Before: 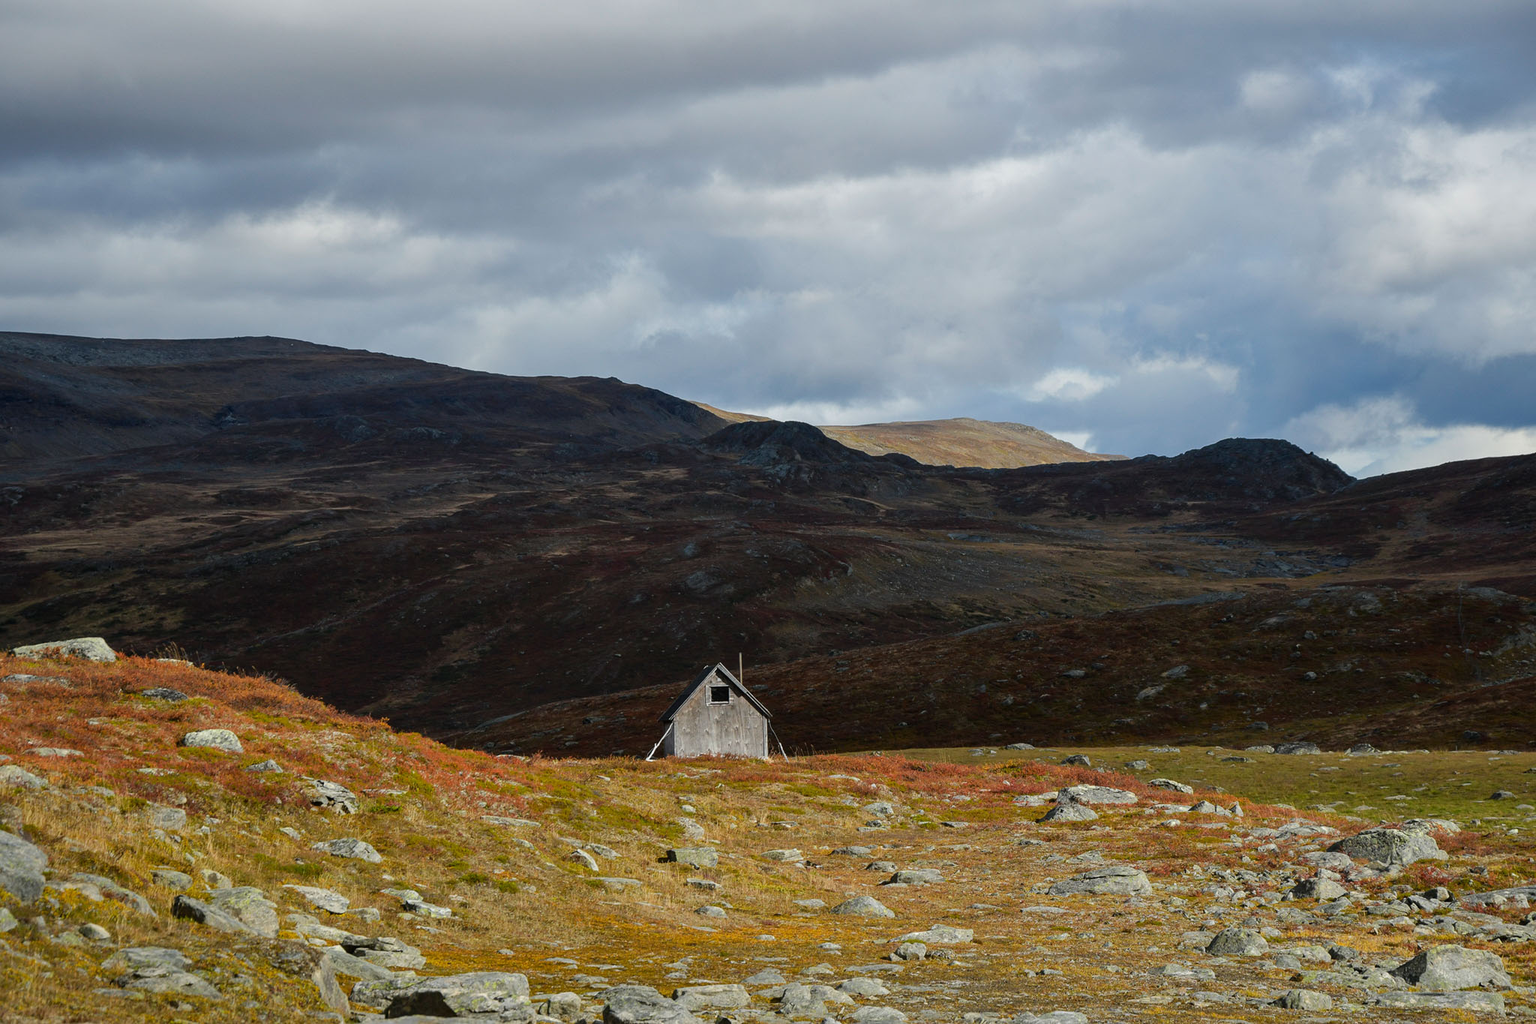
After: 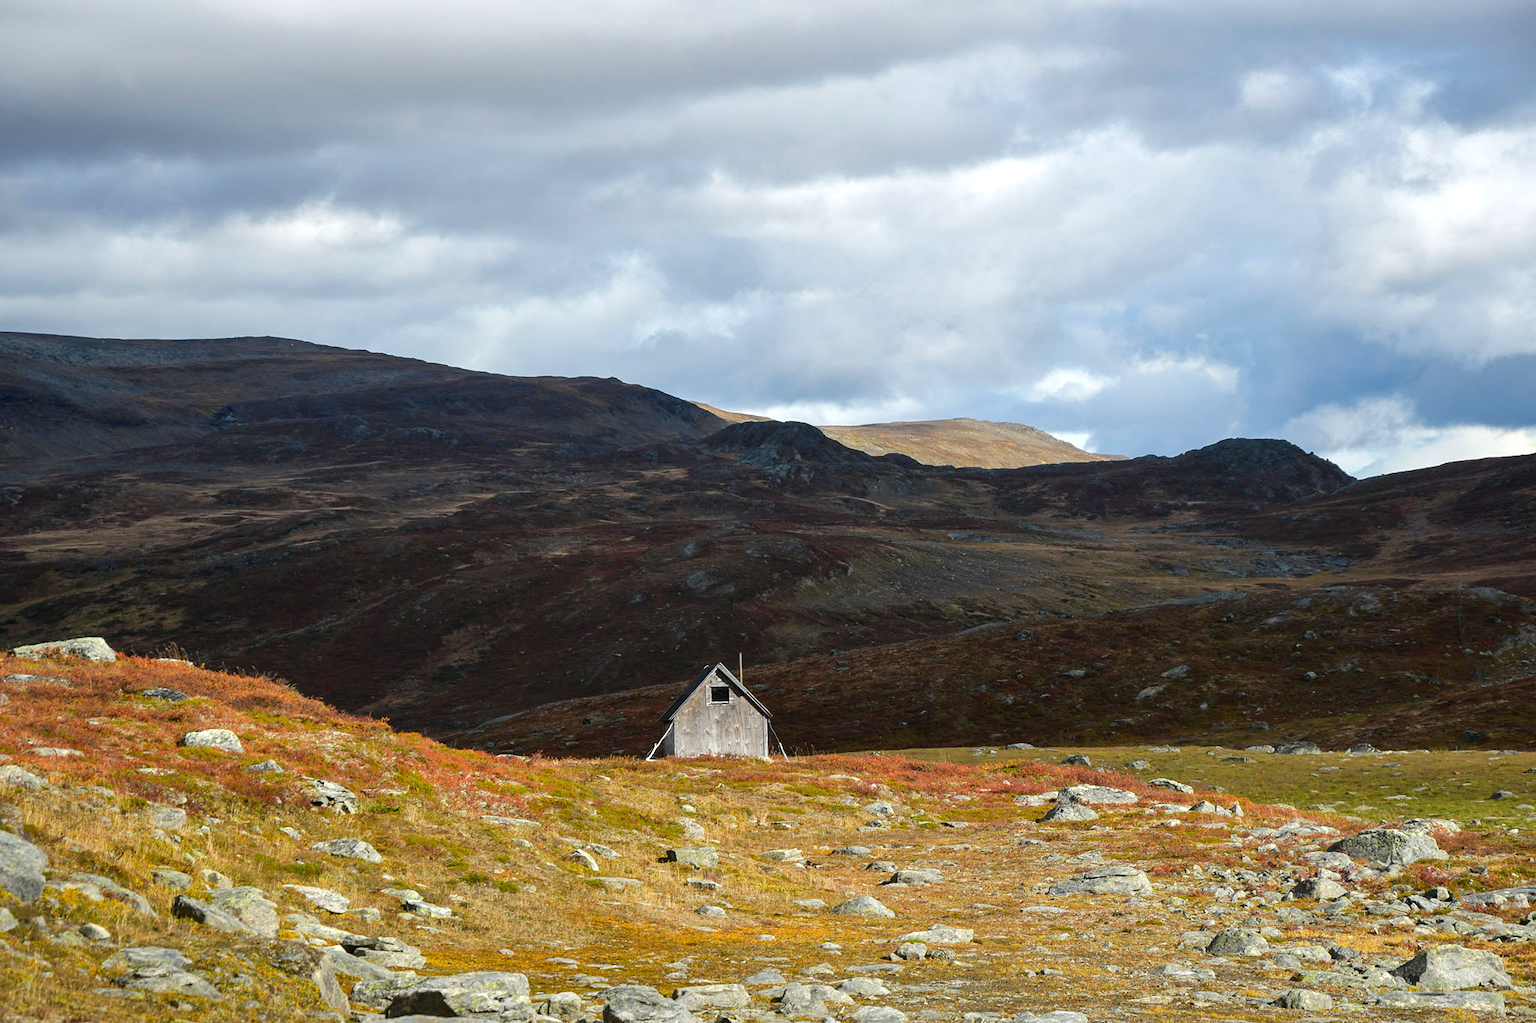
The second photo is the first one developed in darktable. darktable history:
exposure: exposure -0.052 EV, compensate exposure bias true, compensate highlight preservation false
